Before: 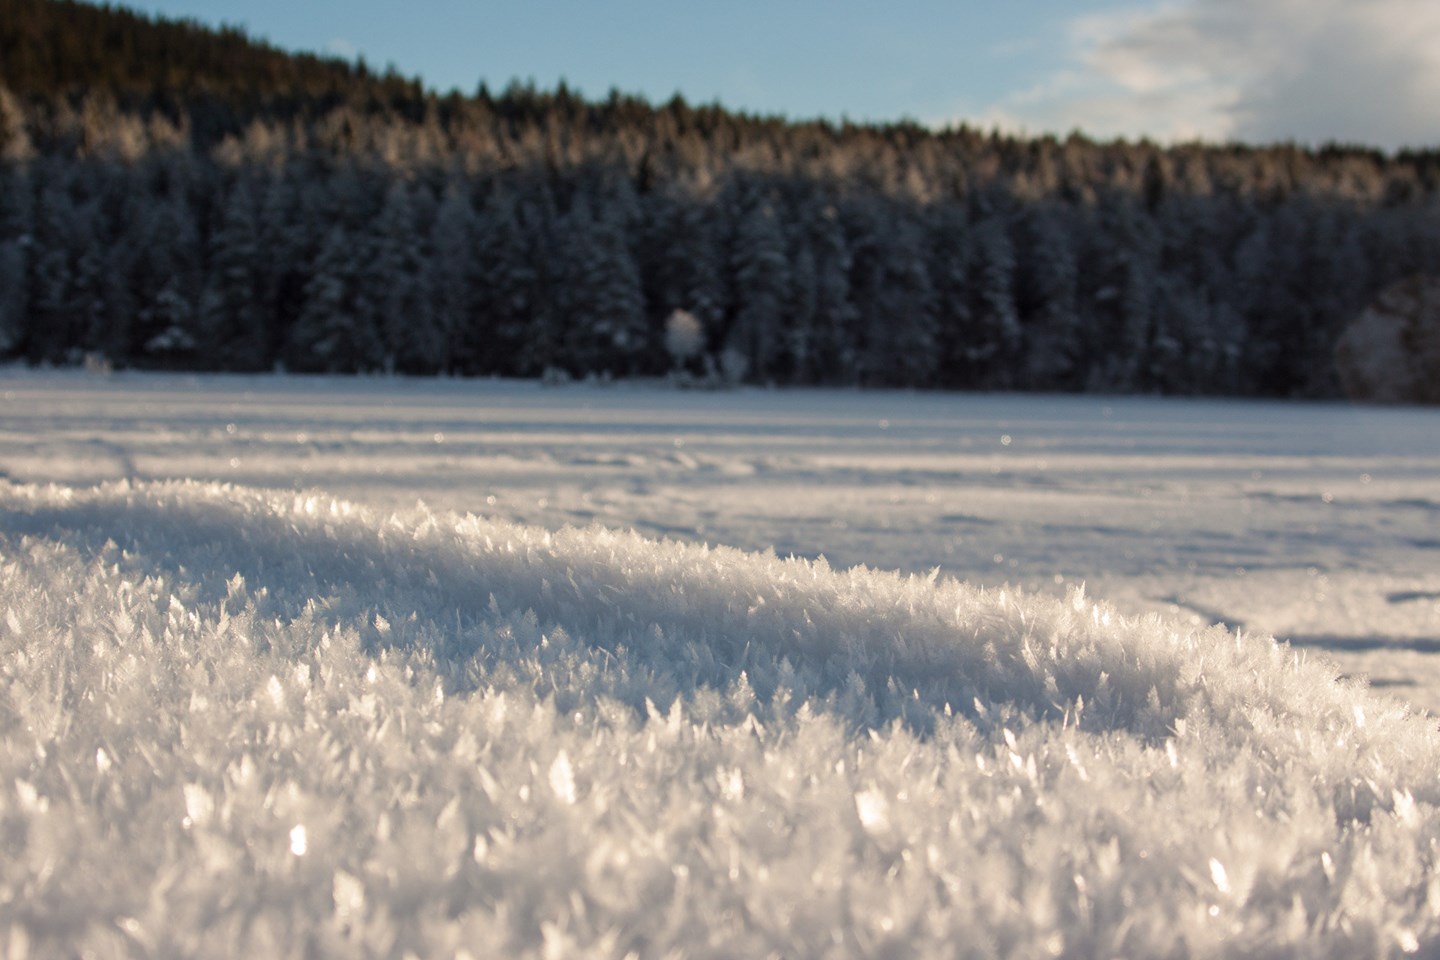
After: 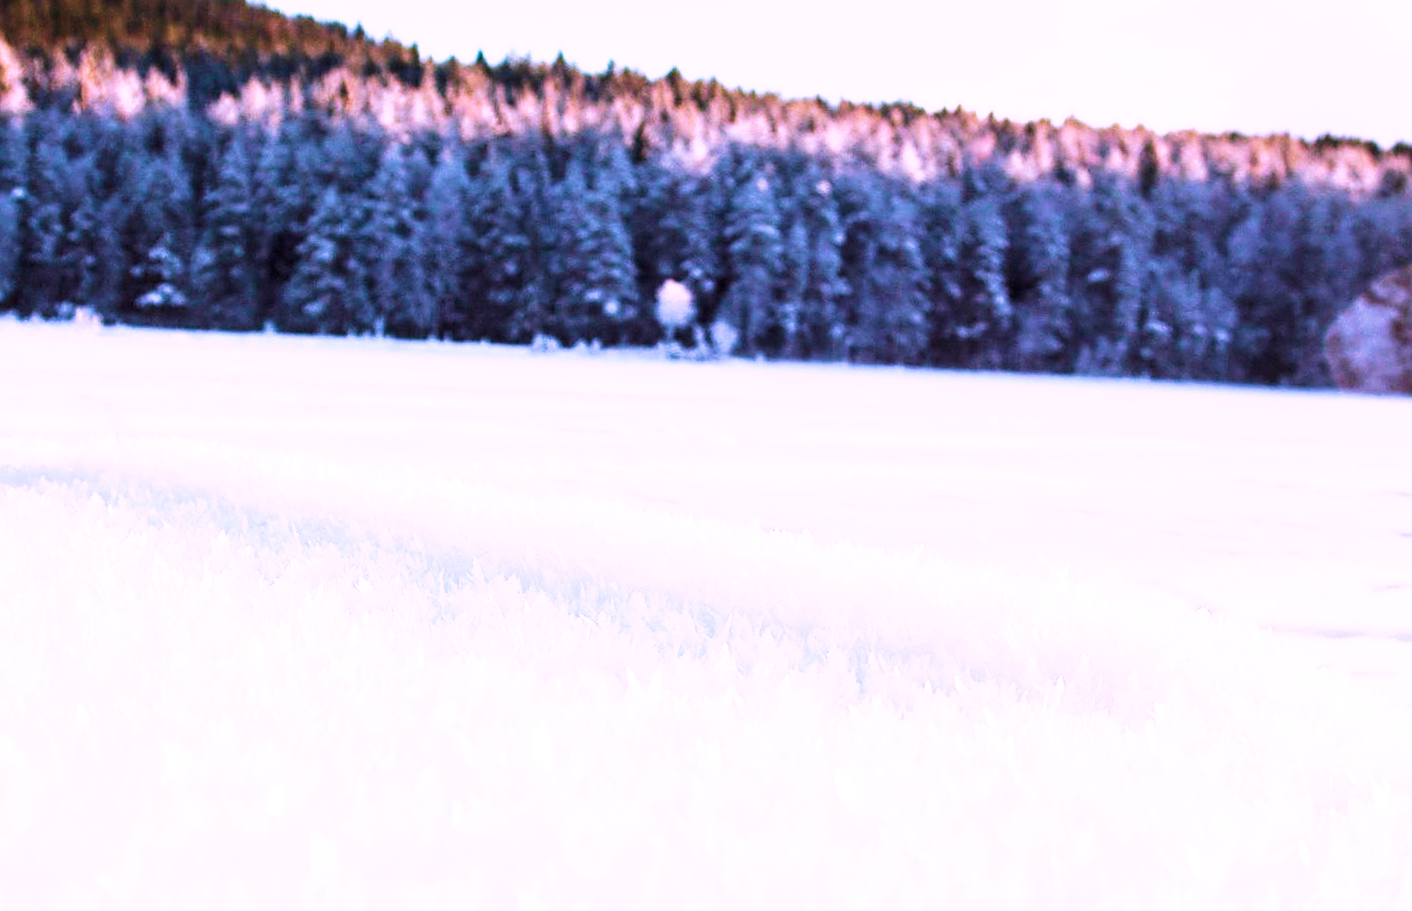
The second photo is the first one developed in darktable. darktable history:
crop: top 1.049%, right 0.001%
base curve: curves: ch0 [(0, 0) (0.007, 0.004) (0.027, 0.03) (0.046, 0.07) (0.207, 0.54) (0.442, 0.872) (0.673, 0.972) (1, 1)], preserve colors none
exposure: black level correction 0, exposure 1.741 EV, compensate exposure bias true, compensate highlight preservation false
white balance: red 0.98, blue 1.034
velvia: strength 56%
color correction: highlights a* 15.03, highlights b* -25.07
sharpen: on, module defaults
rotate and perspective: rotation 1.57°, crop left 0.018, crop right 0.982, crop top 0.039, crop bottom 0.961
